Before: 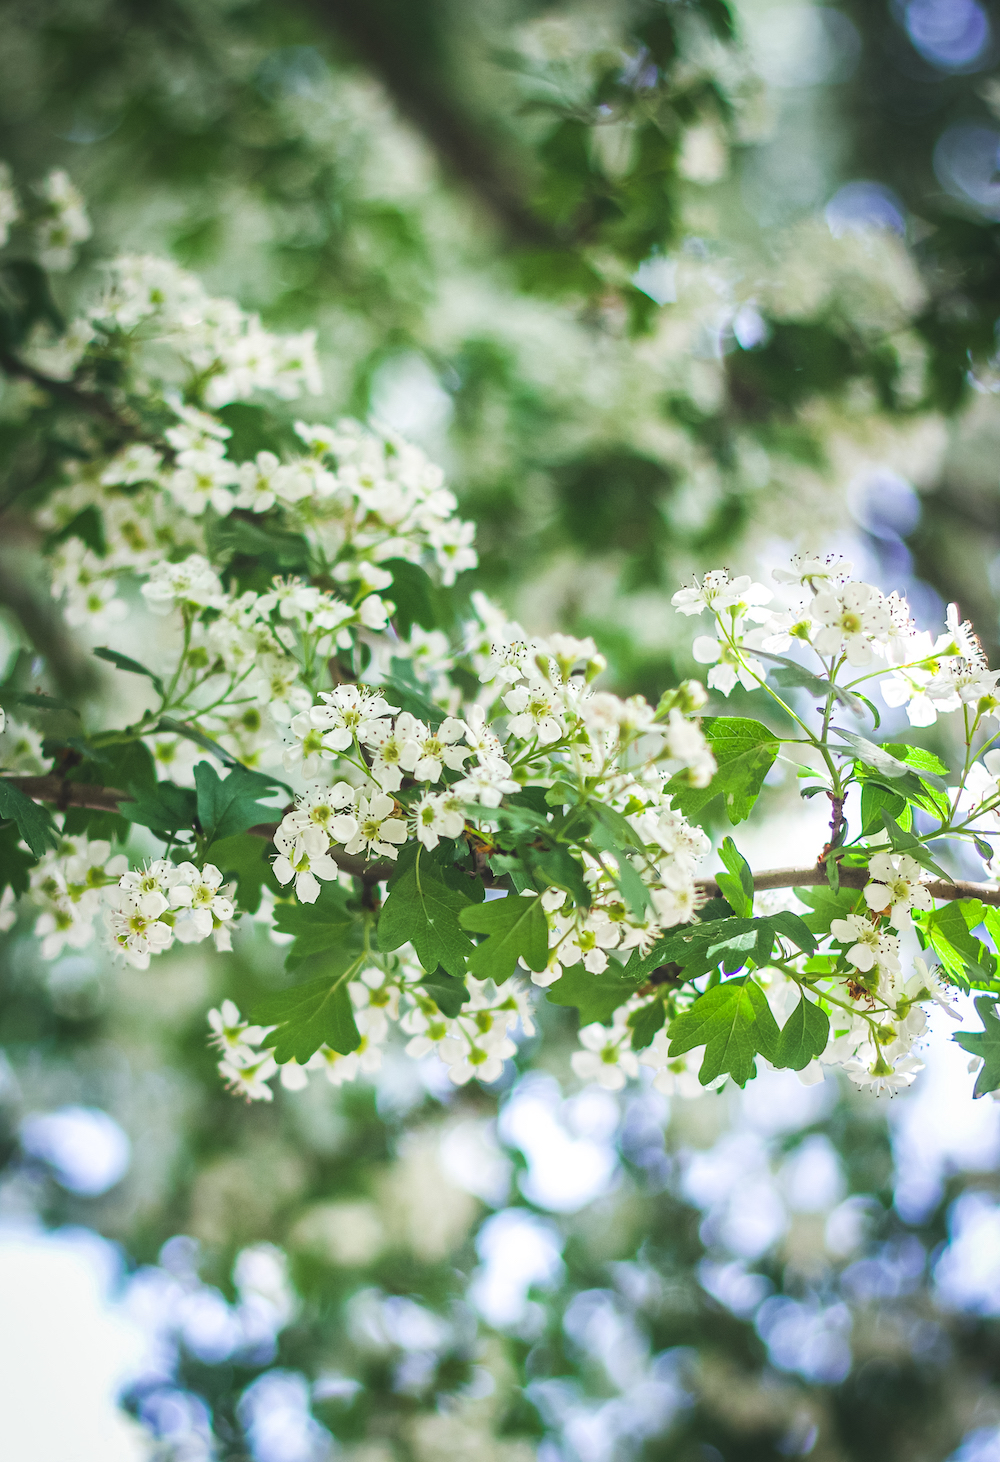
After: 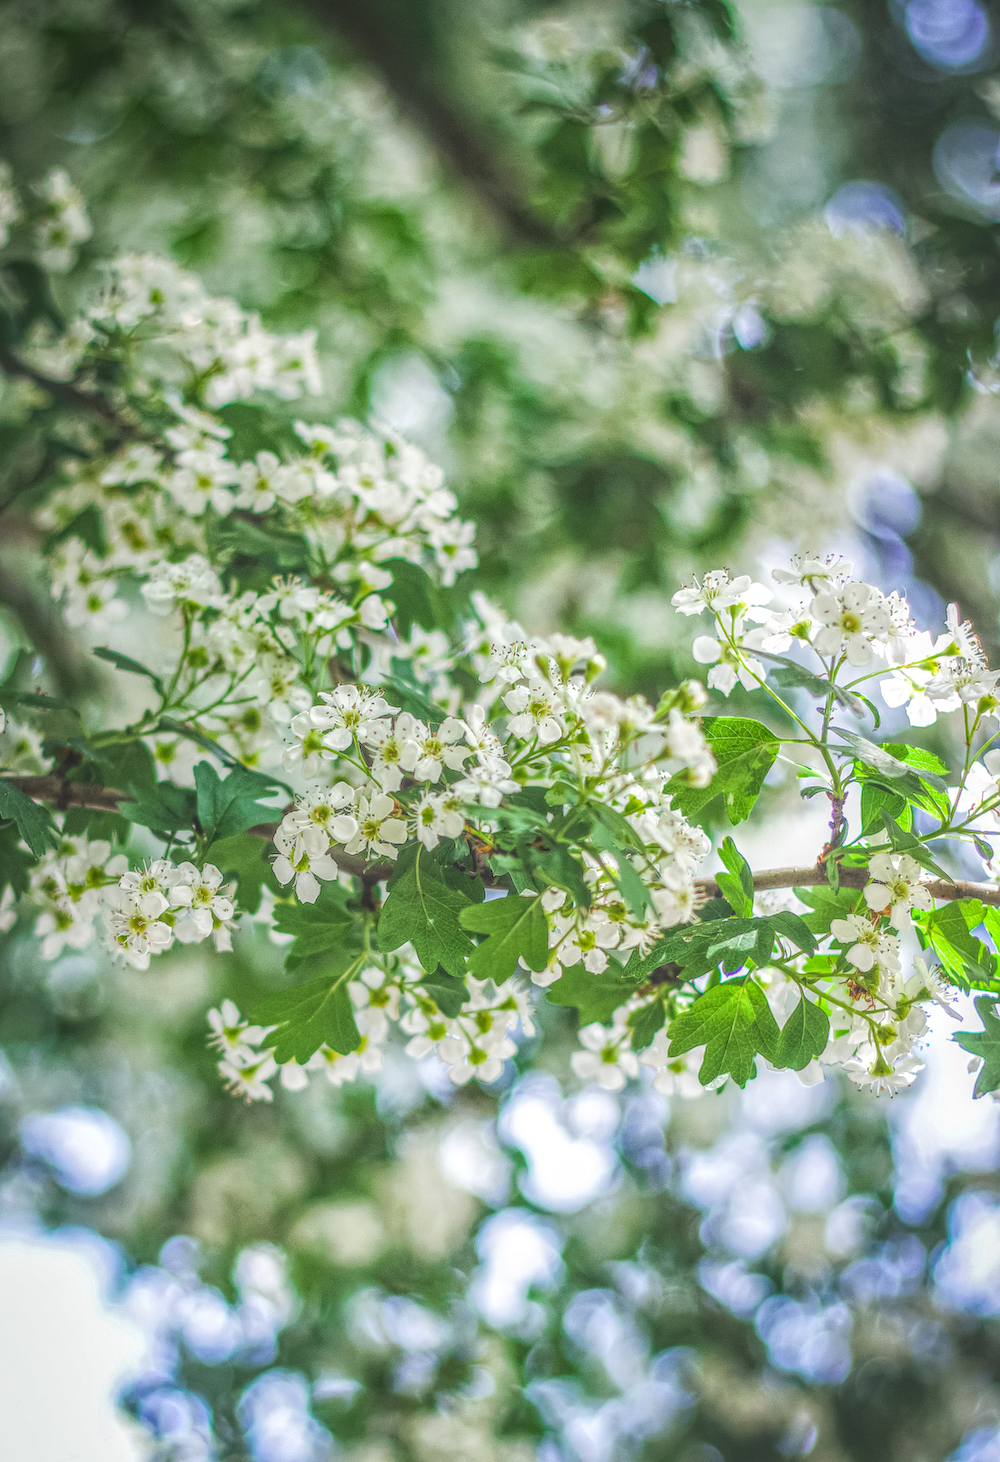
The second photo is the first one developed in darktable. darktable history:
local contrast: highlights 20%, shadows 24%, detail 199%, midtone range 0.2
